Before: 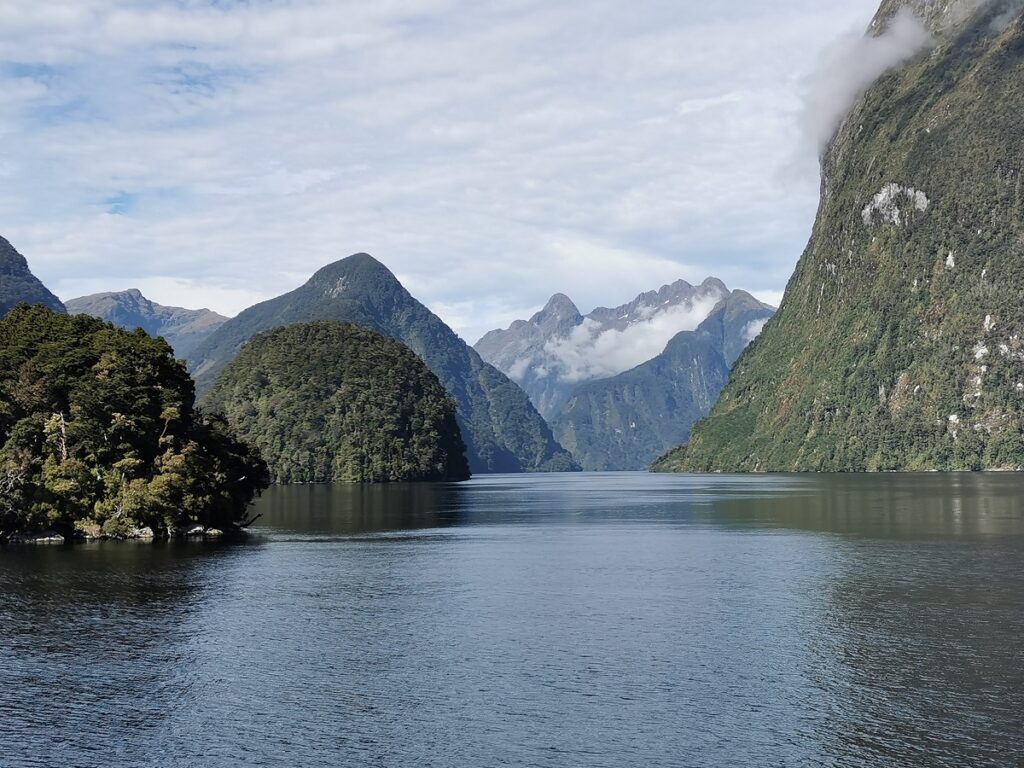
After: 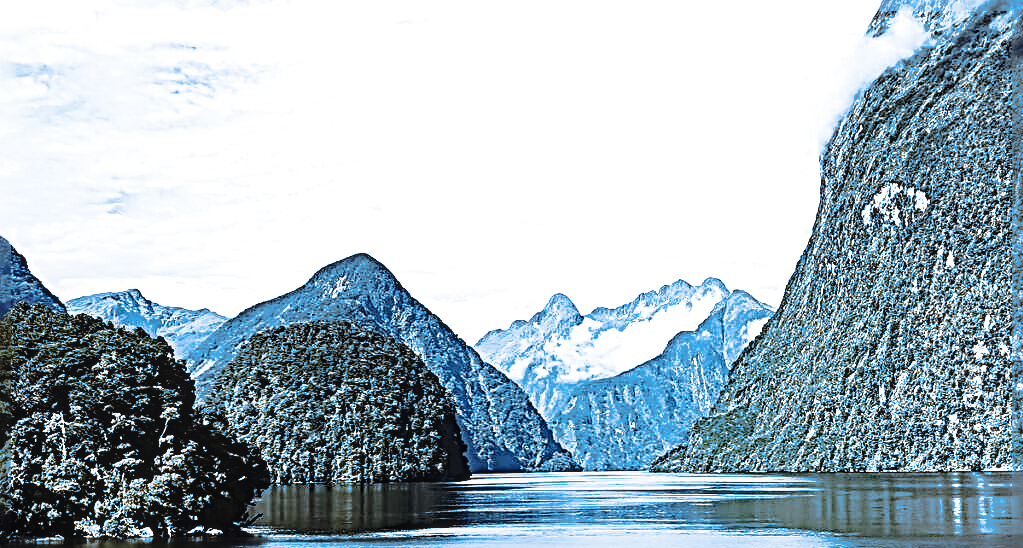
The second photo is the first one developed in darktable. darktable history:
crop: bottom 28.576%
split-toning: shadows › hue 220°, shadows › saturation 0.64, highlights › hue 220°, highlights › saturation 0.64, balance 0, compress 5.22%
local contrast: on, module defaults
sharpen: radius 4.001, amount 2
tone equalizer: -8 EV -0.75 EV, -7 EV -0.7 EV, -6 EV -0.6 EV, -5 EV -0.4 EV, -3 EV 0.4 EV, -2 EV 0.6 EV, -1 EV 0.7 EV, +0 EV 0.75 EV, edges refinement/feathering 500, mask exposure compensation -1.57 EV, preserve details no
exposure: exposure 0.2 EV, compensate highlight preservation false
base curve: curves: ch0 [(0, 0) (0.028, 0.03) (0.121, 0.232) (0.46, 0.748) (0.859, 0.968) (1, 1)], preserve colors none
